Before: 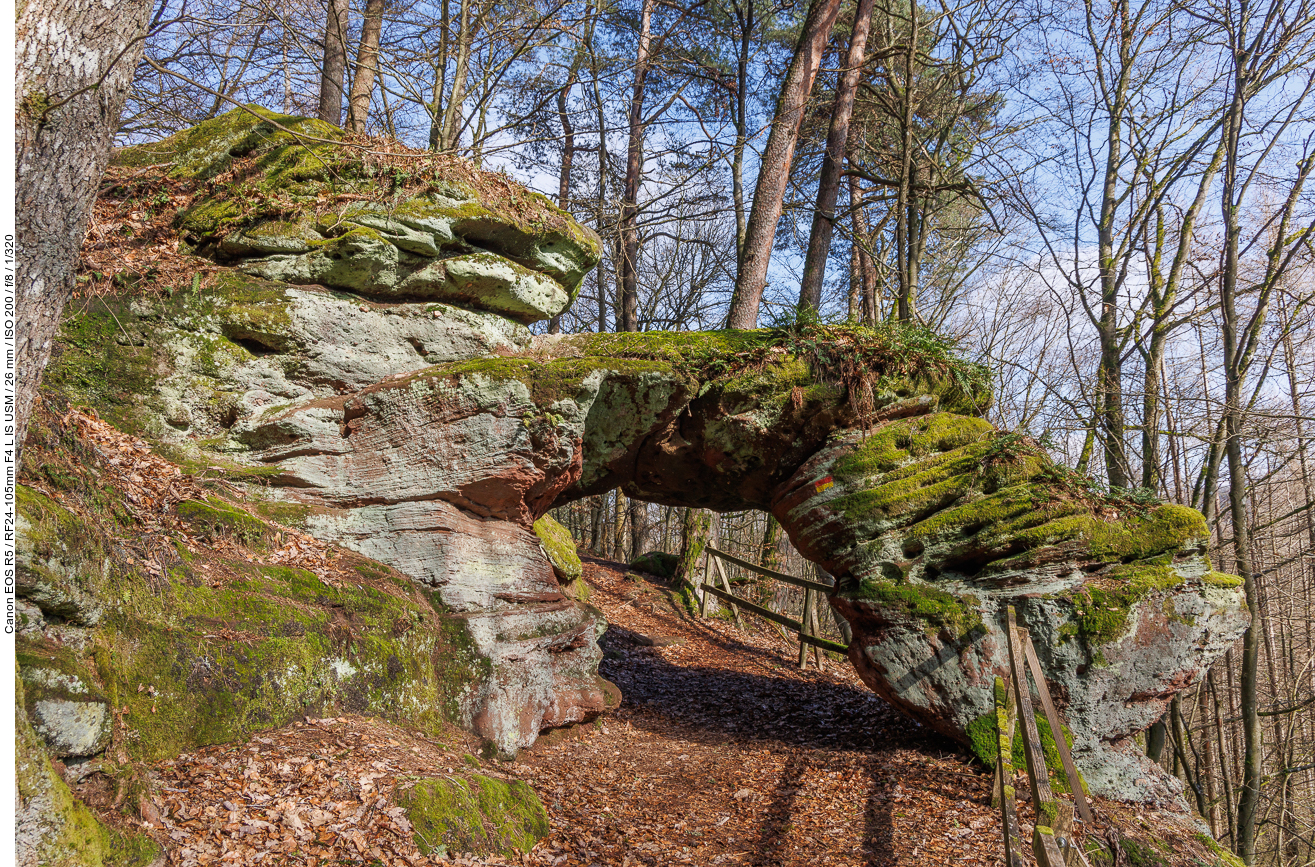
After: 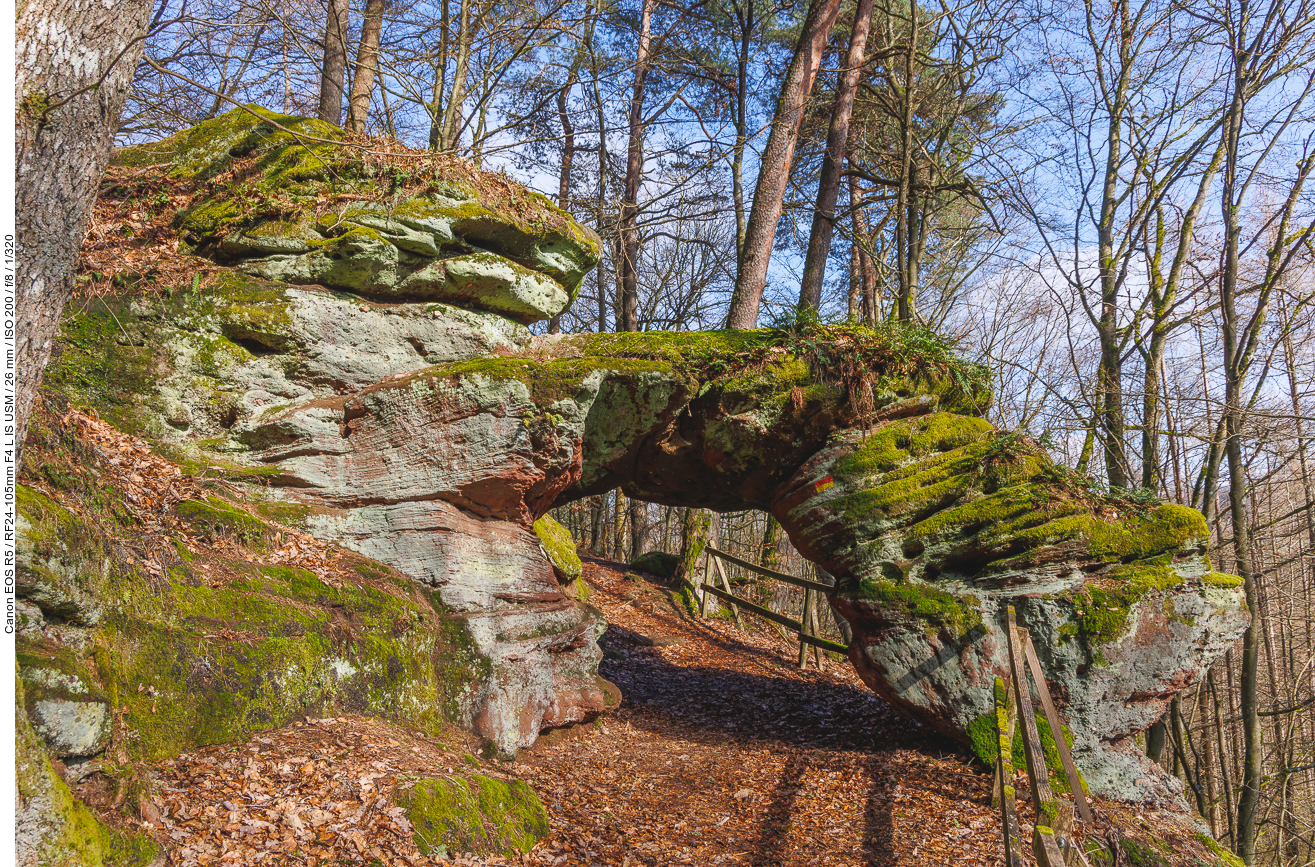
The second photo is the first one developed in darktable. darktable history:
color balance rgb: shadows lift › luminance 0.905%, shadows lift › chroma 0.104%, shadows lift › hue 17.46°, global offset › luminance 0.724%, perceptual saturation grading › global saturation 10.299%, global vibrance 20%
